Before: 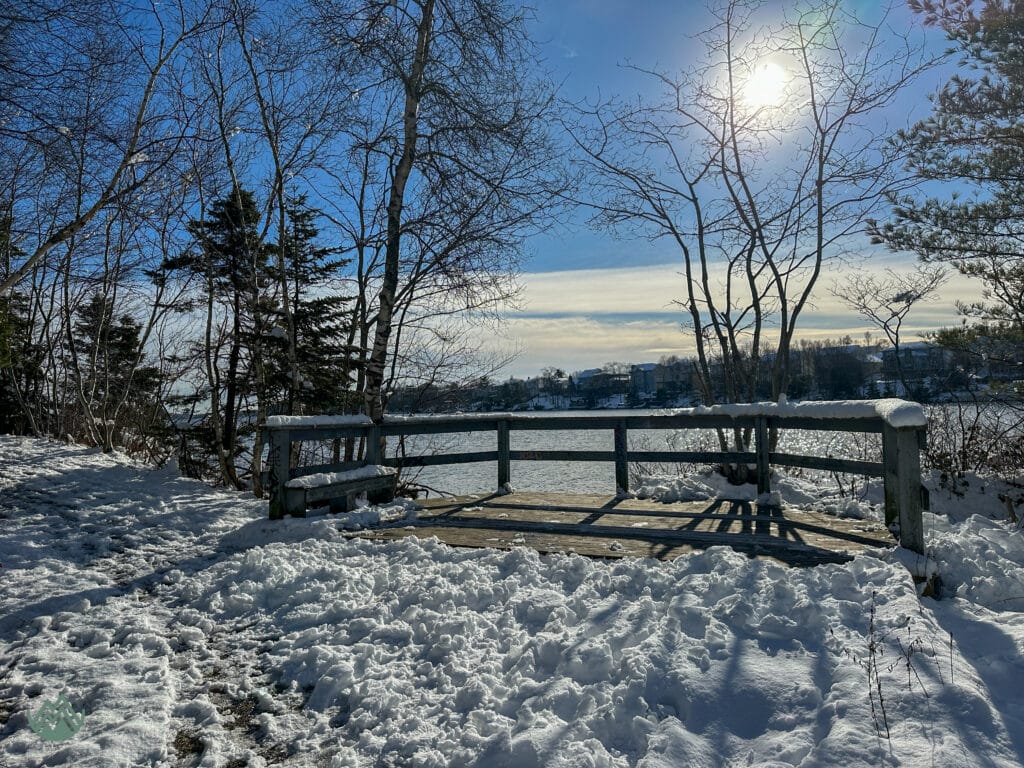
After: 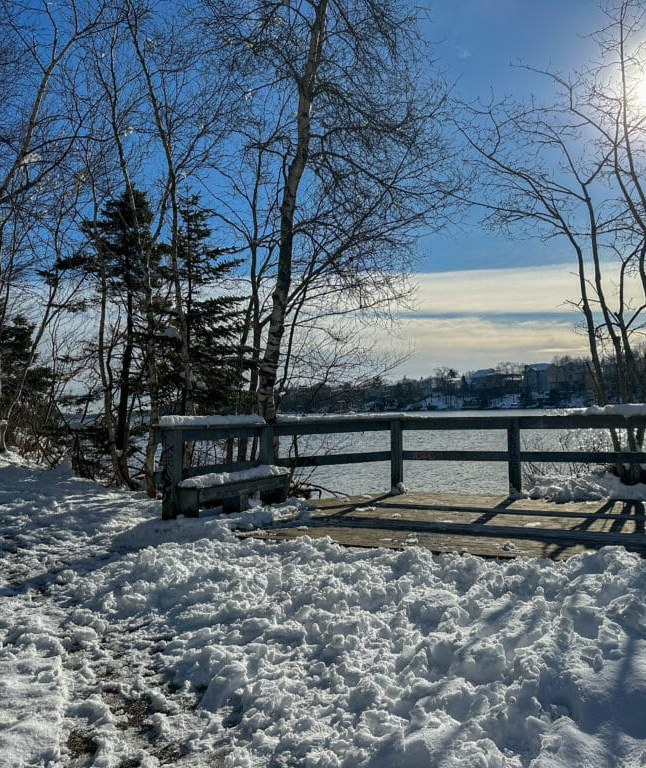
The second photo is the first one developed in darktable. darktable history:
crop: left 10.453%, right 26.407%
